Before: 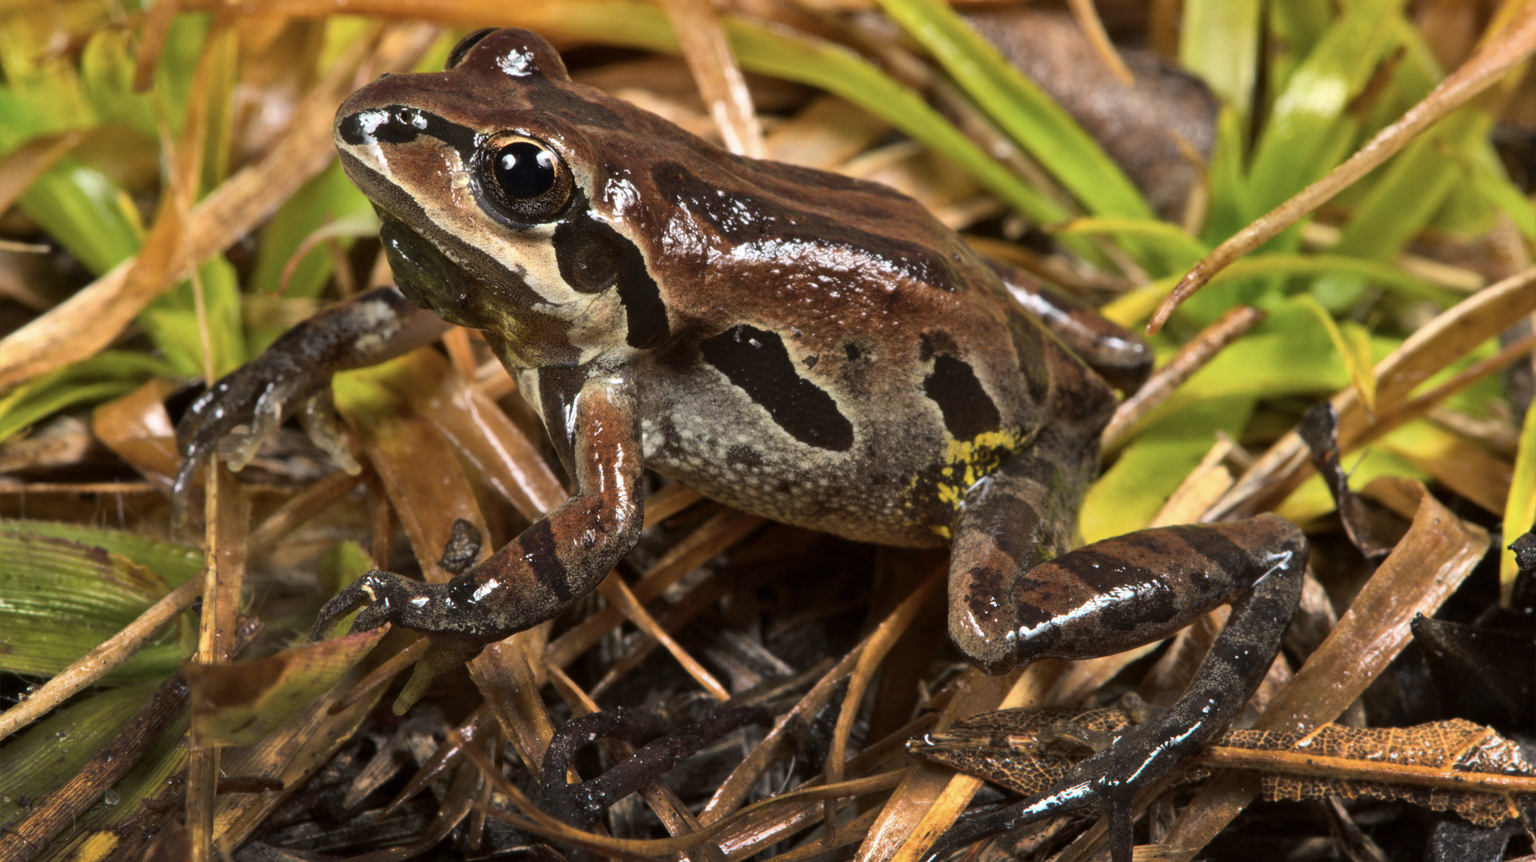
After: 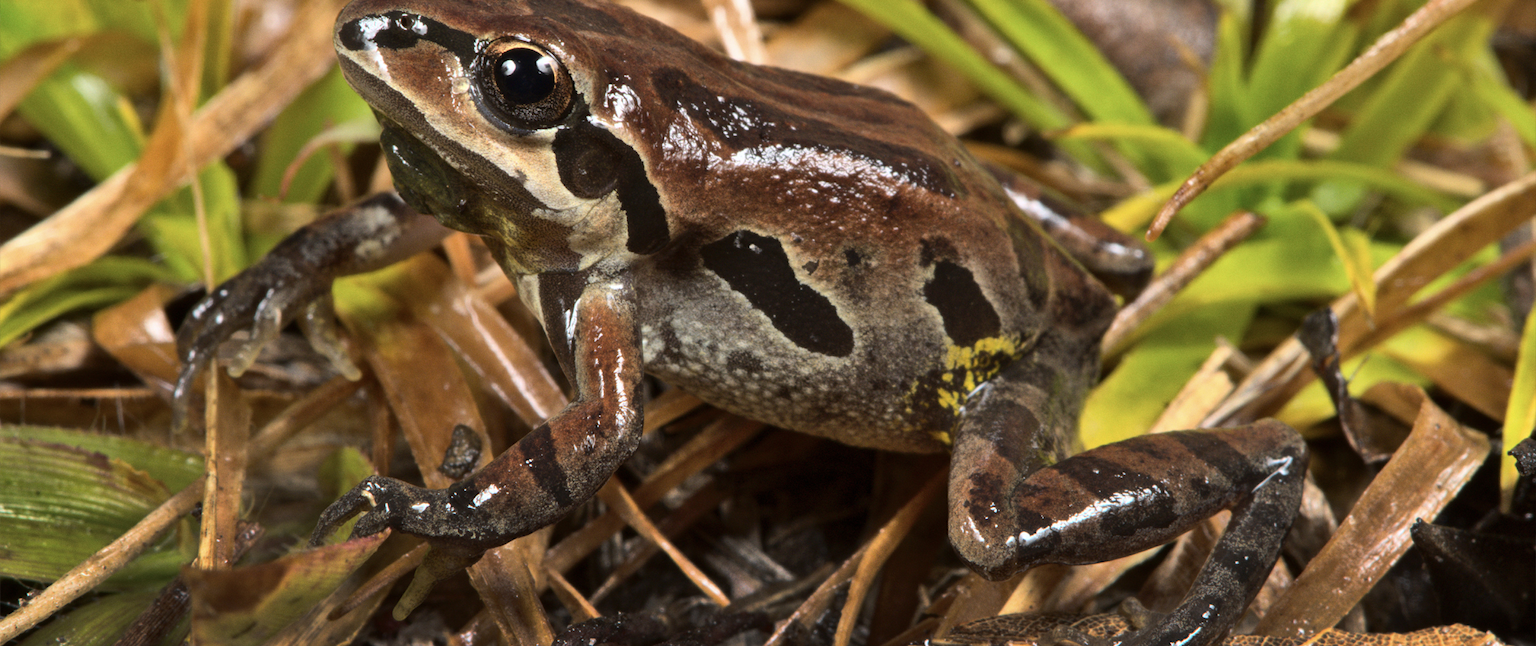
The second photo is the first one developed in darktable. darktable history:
crop: top 11.038%, bottom 13.962%
grain: coarseness 14.57 ISO, strength 8.8%
